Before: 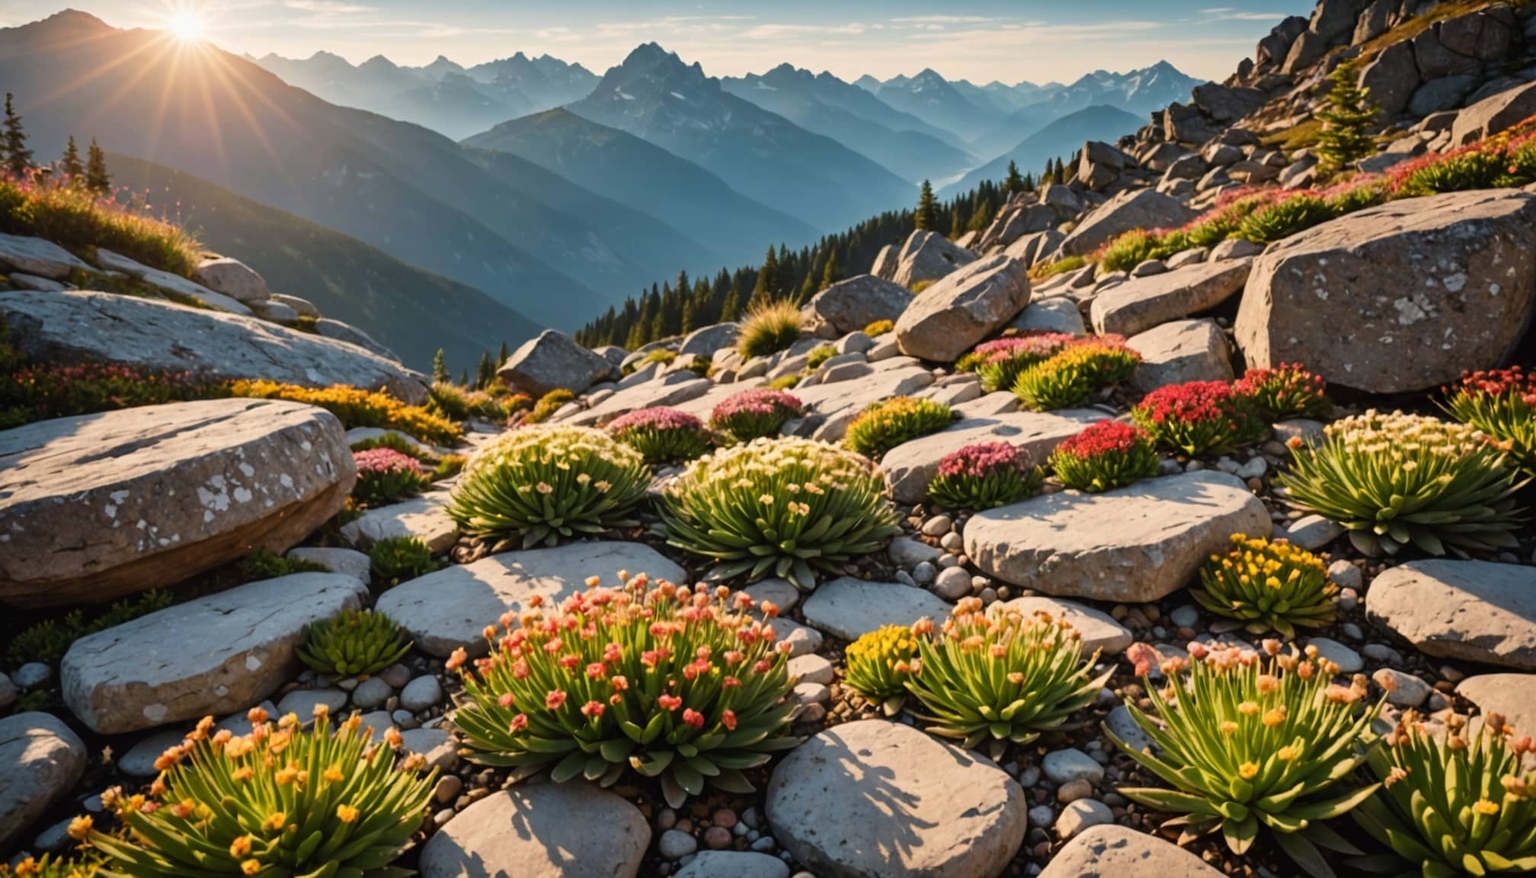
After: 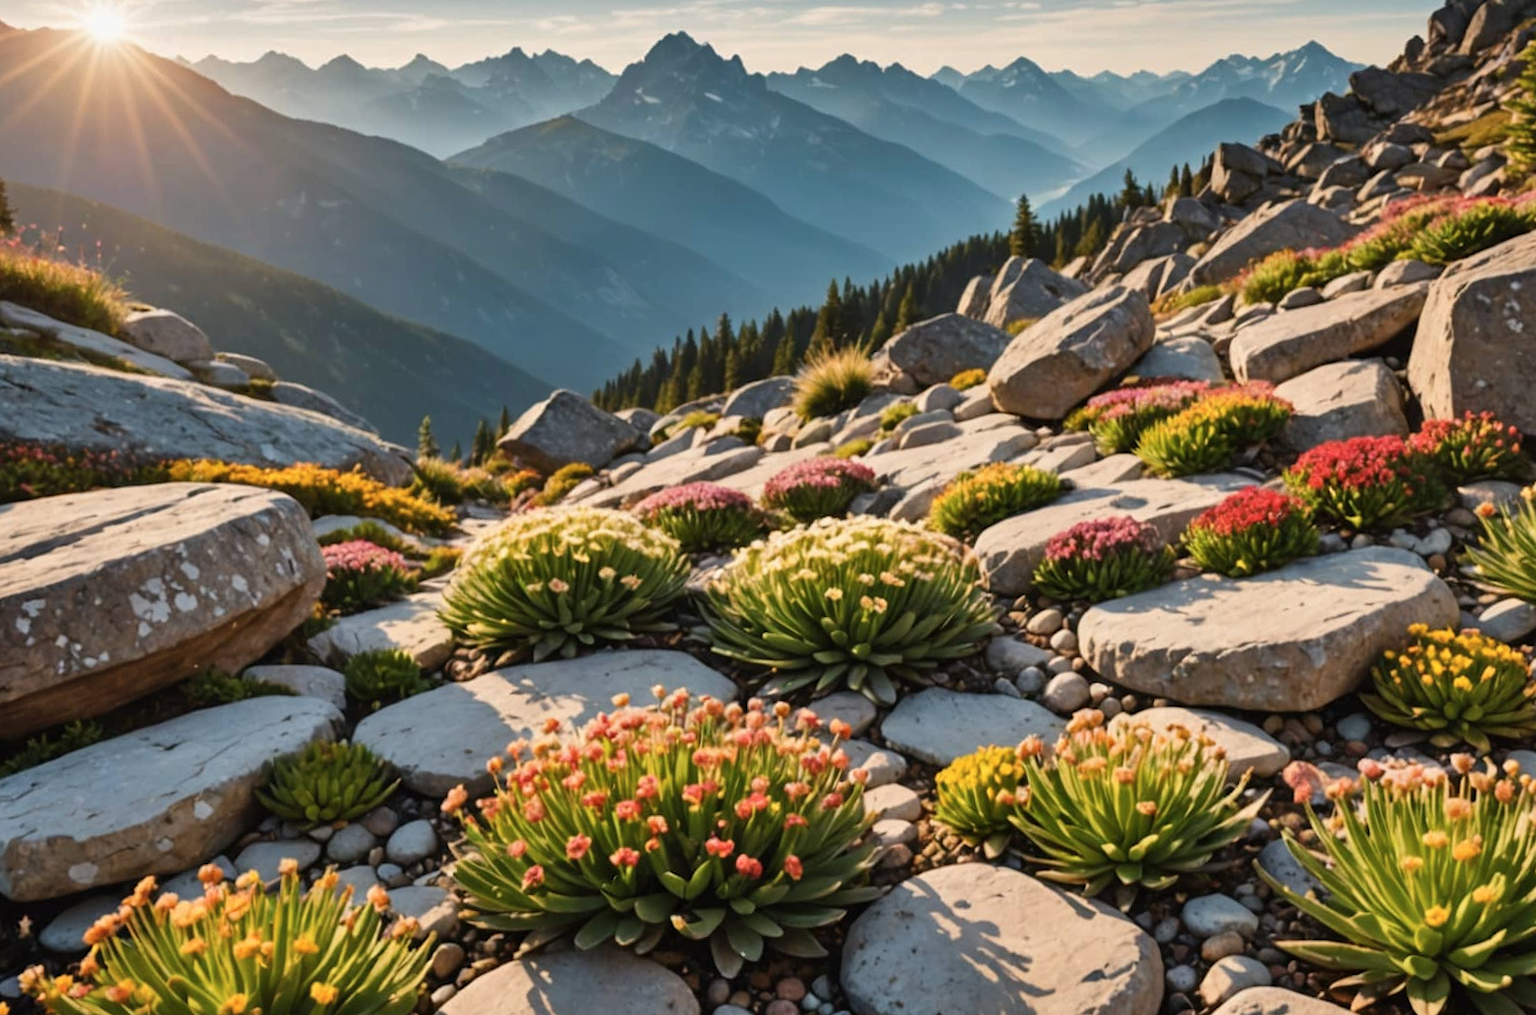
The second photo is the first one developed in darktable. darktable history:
contrast brightness saturation: contrast 0.006, saturation -0.054
crop and rotate: angle 1.22°, left 4.516%, top 0.482%, right 11.609%, bottom 2.434%
shadows and highlights: soften with gaussian
